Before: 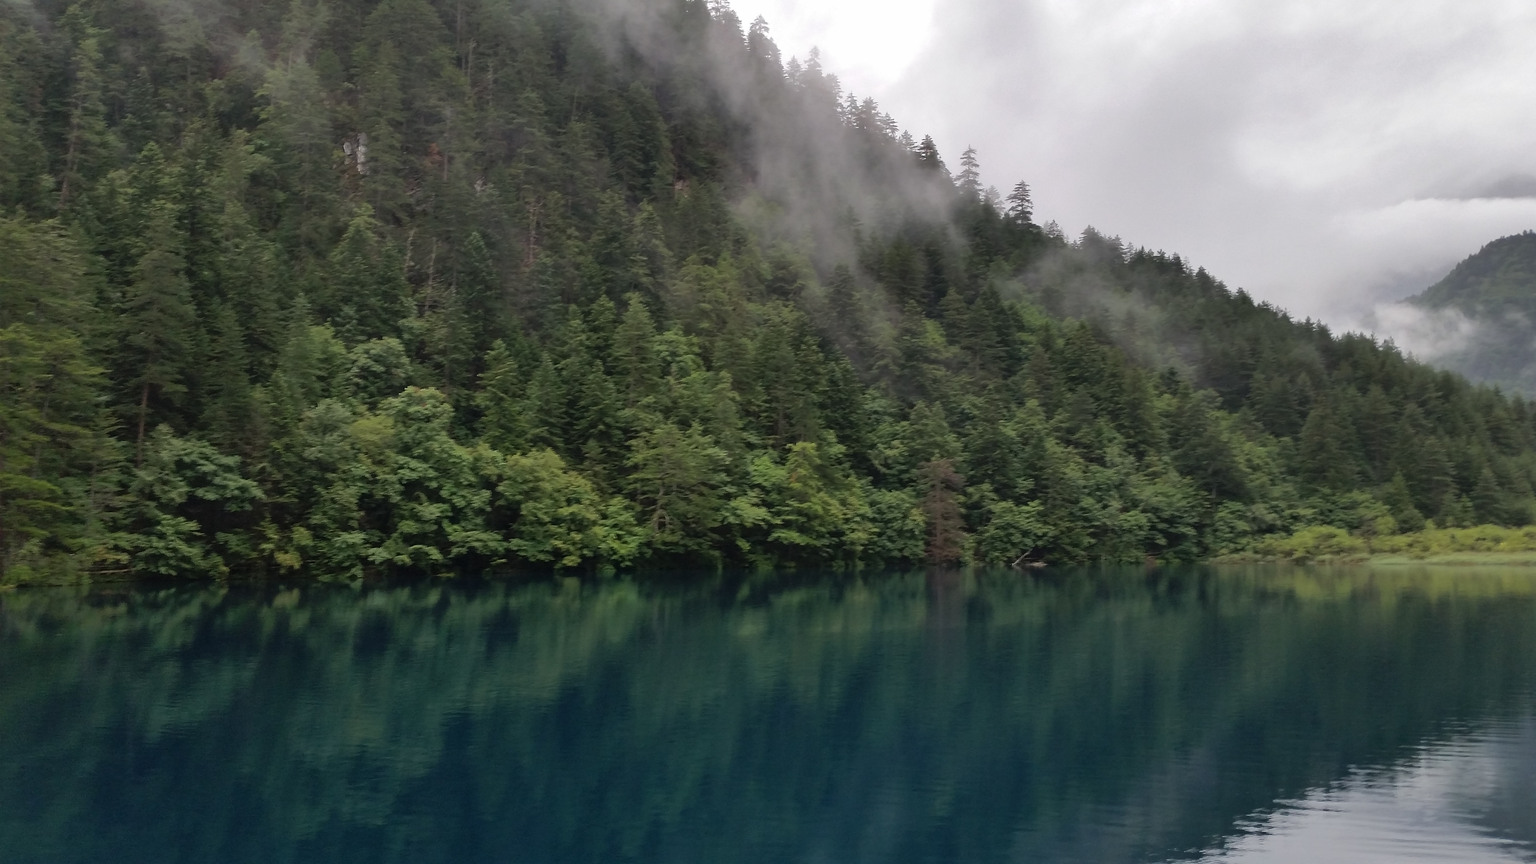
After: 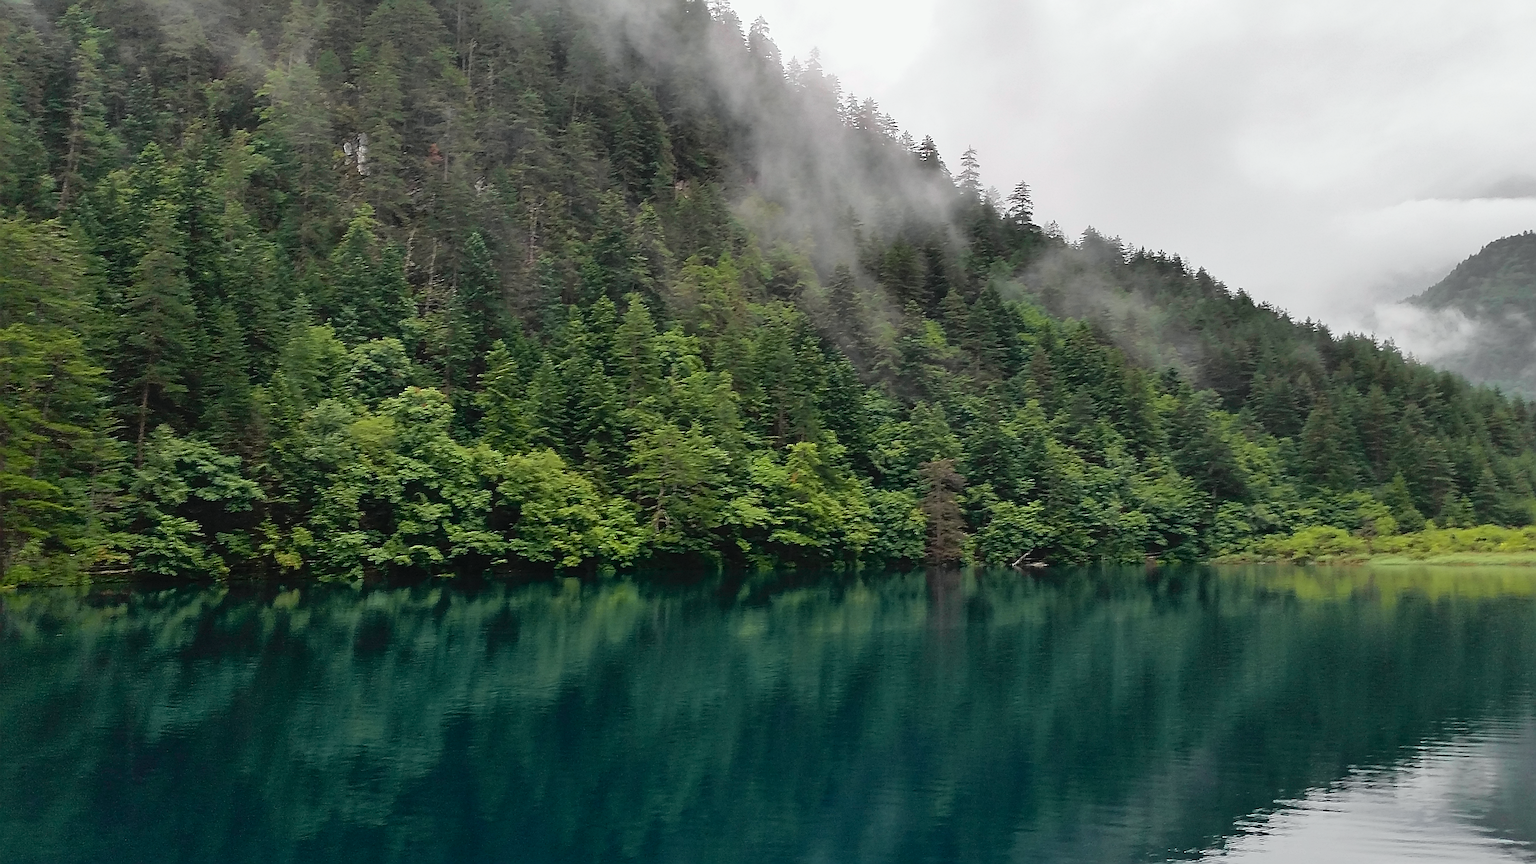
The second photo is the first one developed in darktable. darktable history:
tone curve: curves: ch0 [(0, 0.012) (0.144, 0.137) (0.326, 0.386) (0.489, 0.573) (0.656, 0.763) (0.849, 0.902) (1, 0.974)]; ch1 [(0, 0) (0.366, 0.367) (0.475, 0.453) (0.494, 0.493) (0.504, 0.497) (0.544, 0.579) (0.562, 0.619) (0.622, 0.694) (1, 1)]; ch2 [(0, 0) (0.333, 0.346) (0.375, 0.375) (0.424, 0.43) (0.476, 0.492) (0.502, 0.503) (0.533, 0.541) (0.572, 0.615) (0.605, 0.656) (0.641, 0.709) (1, 1)], color space Lab, independent channels, preserve colors none
sharpen: radius 3.189, amount 1.718
